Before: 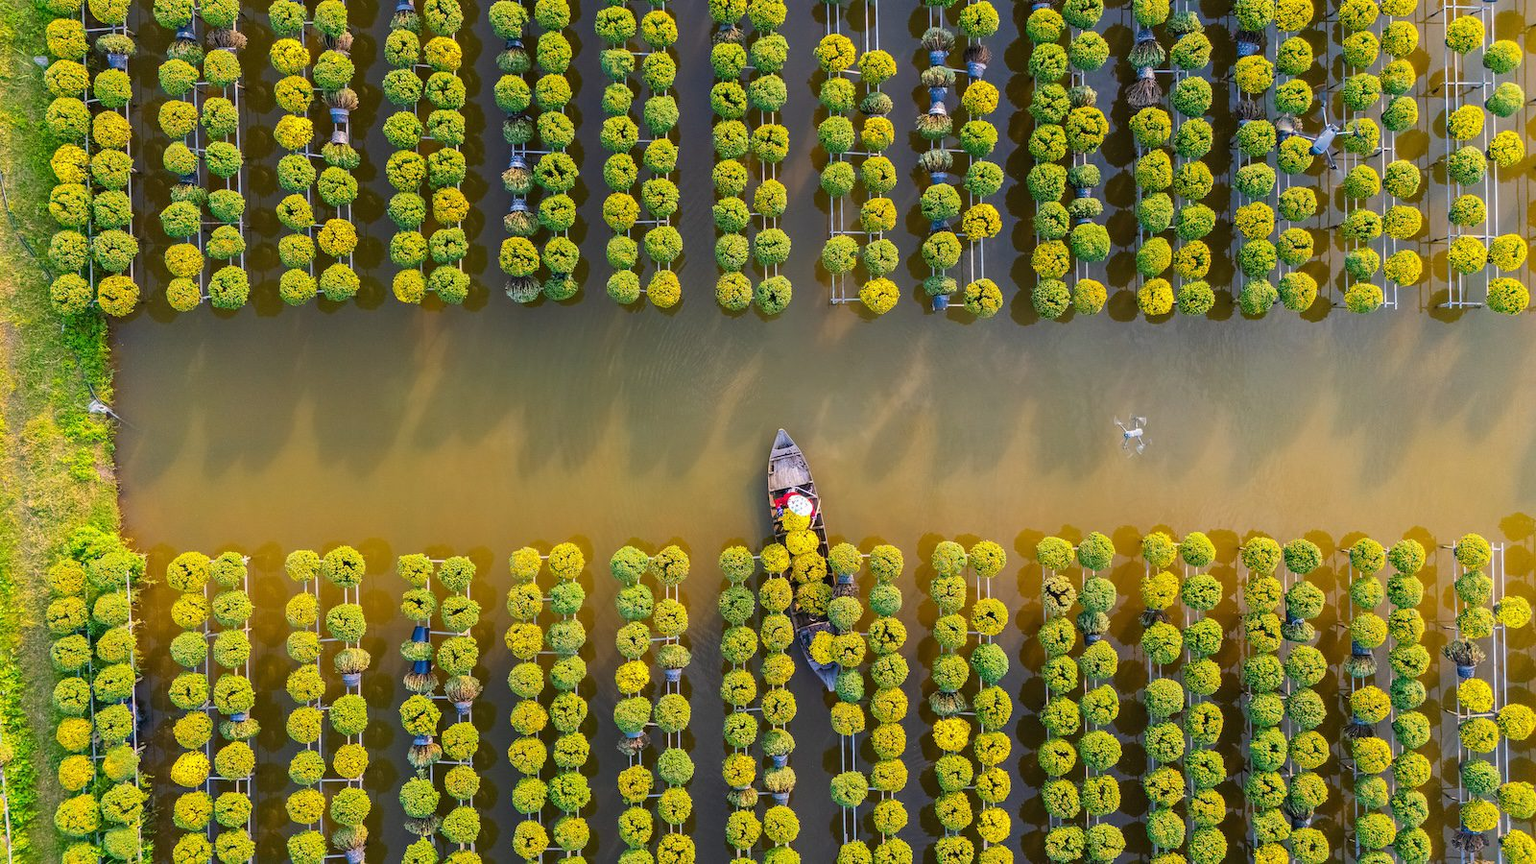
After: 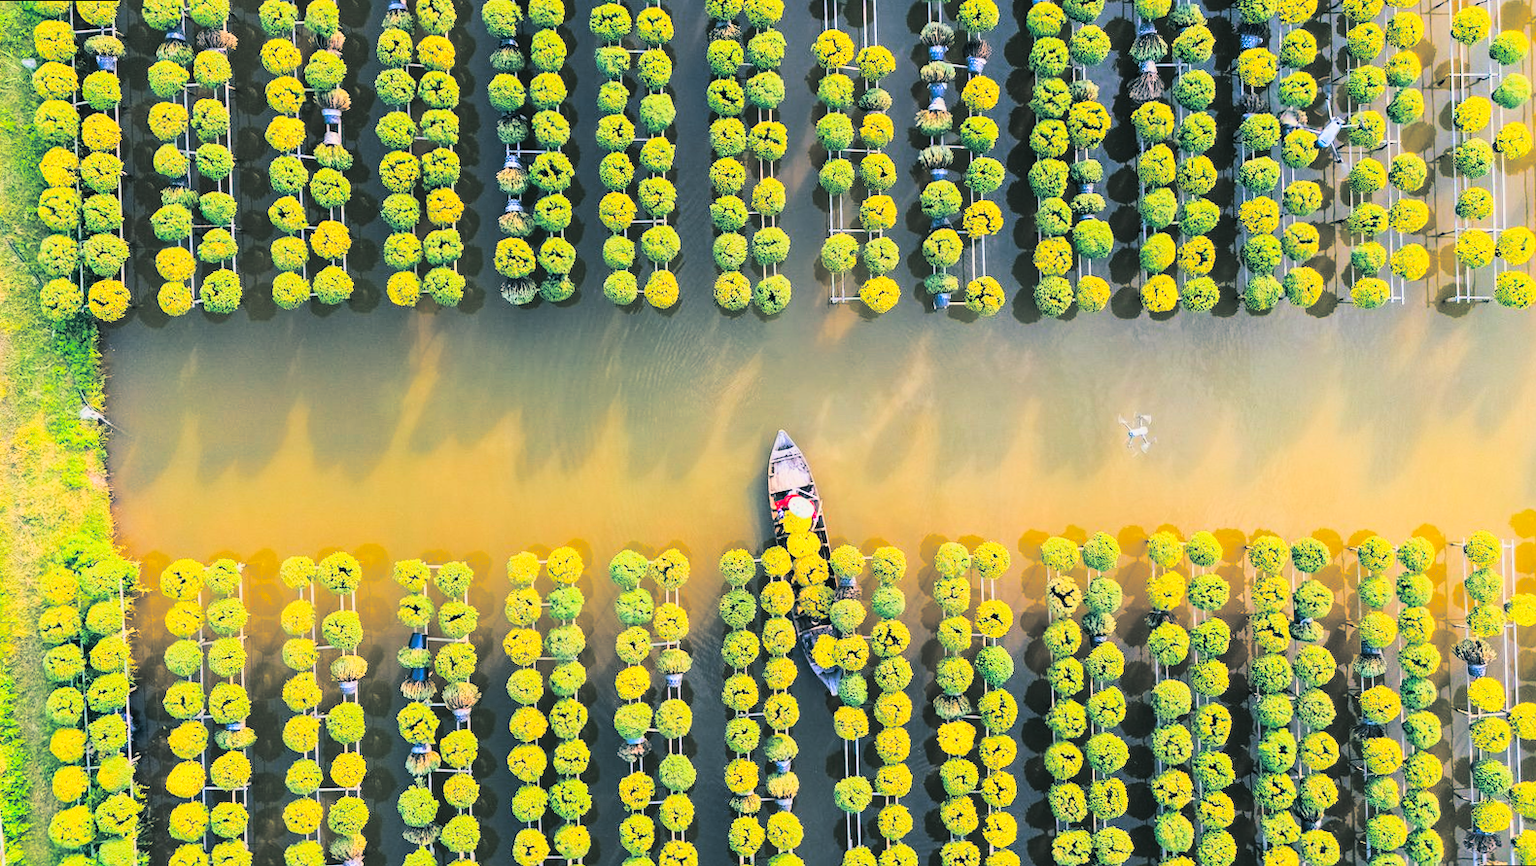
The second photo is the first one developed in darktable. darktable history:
tone curve: curves: ch0 [(0, 0.026) (0.146, 0.158) (0.272, 0.34) (0.434, 0.625) (0.676, 0.871) (0.994, 0.955)], color space Lab, linked channels, preserve colors none
split-toning: shadows › hue 205.2°, shadows › saturation 0.43, highlights › hue 54°, highlights › saturation 0.54
rotate and perspective: rotation -0.45°, automatic cropping original format, crop left 0.008, crop right 0.992, crop top 0.012, crop bottom 0.988
